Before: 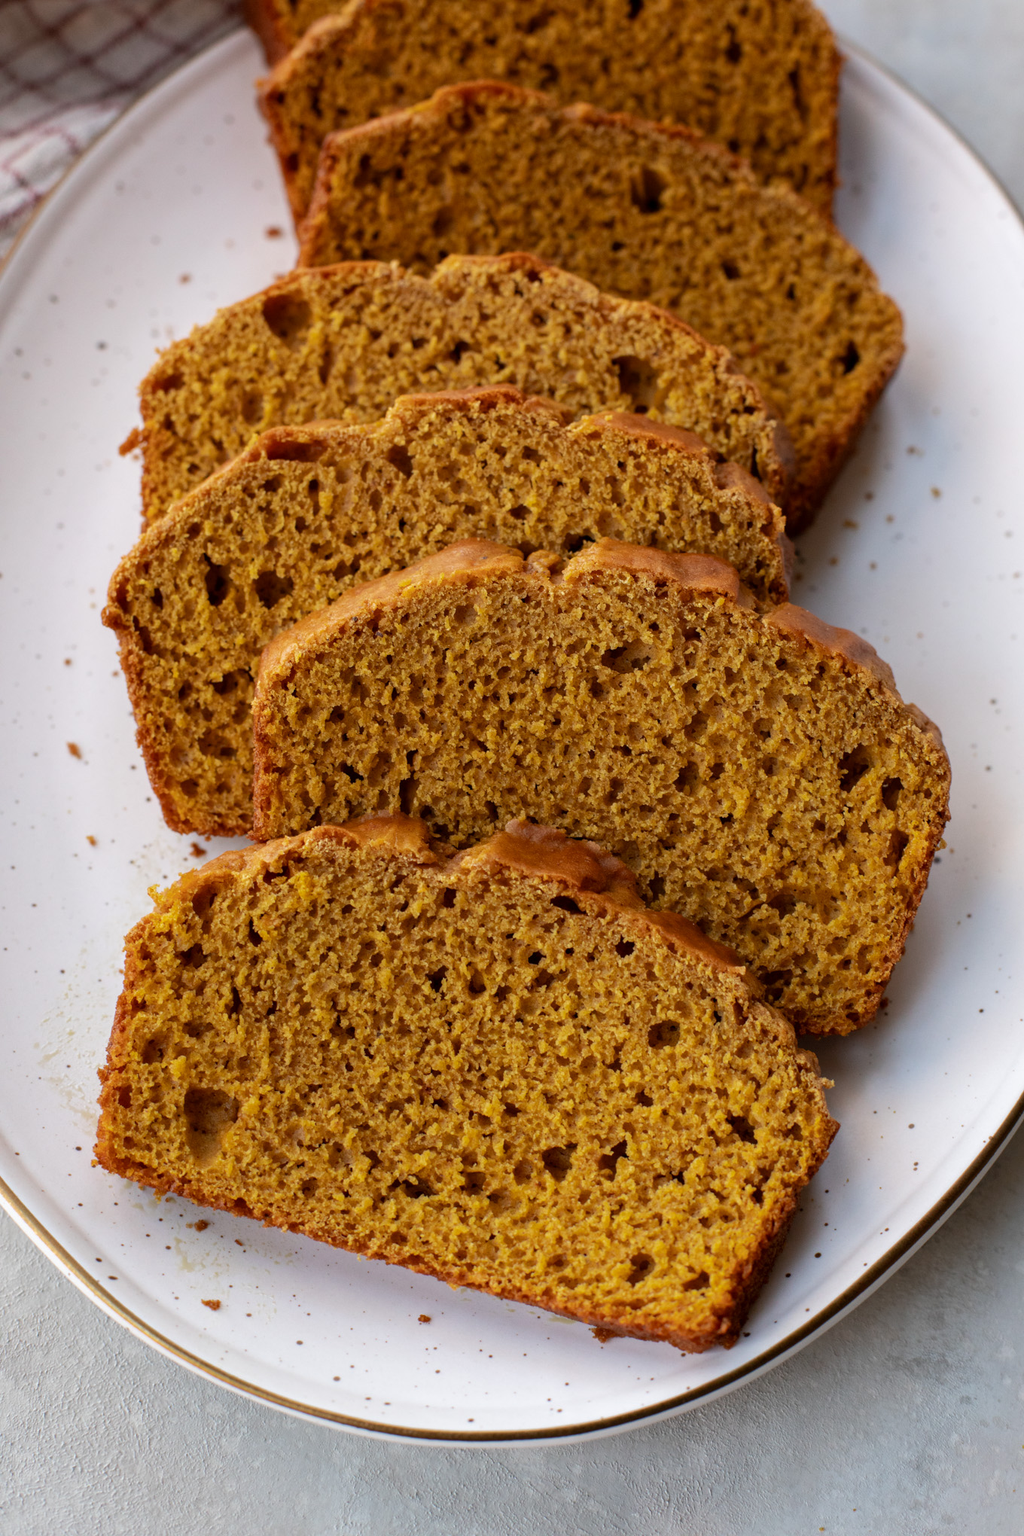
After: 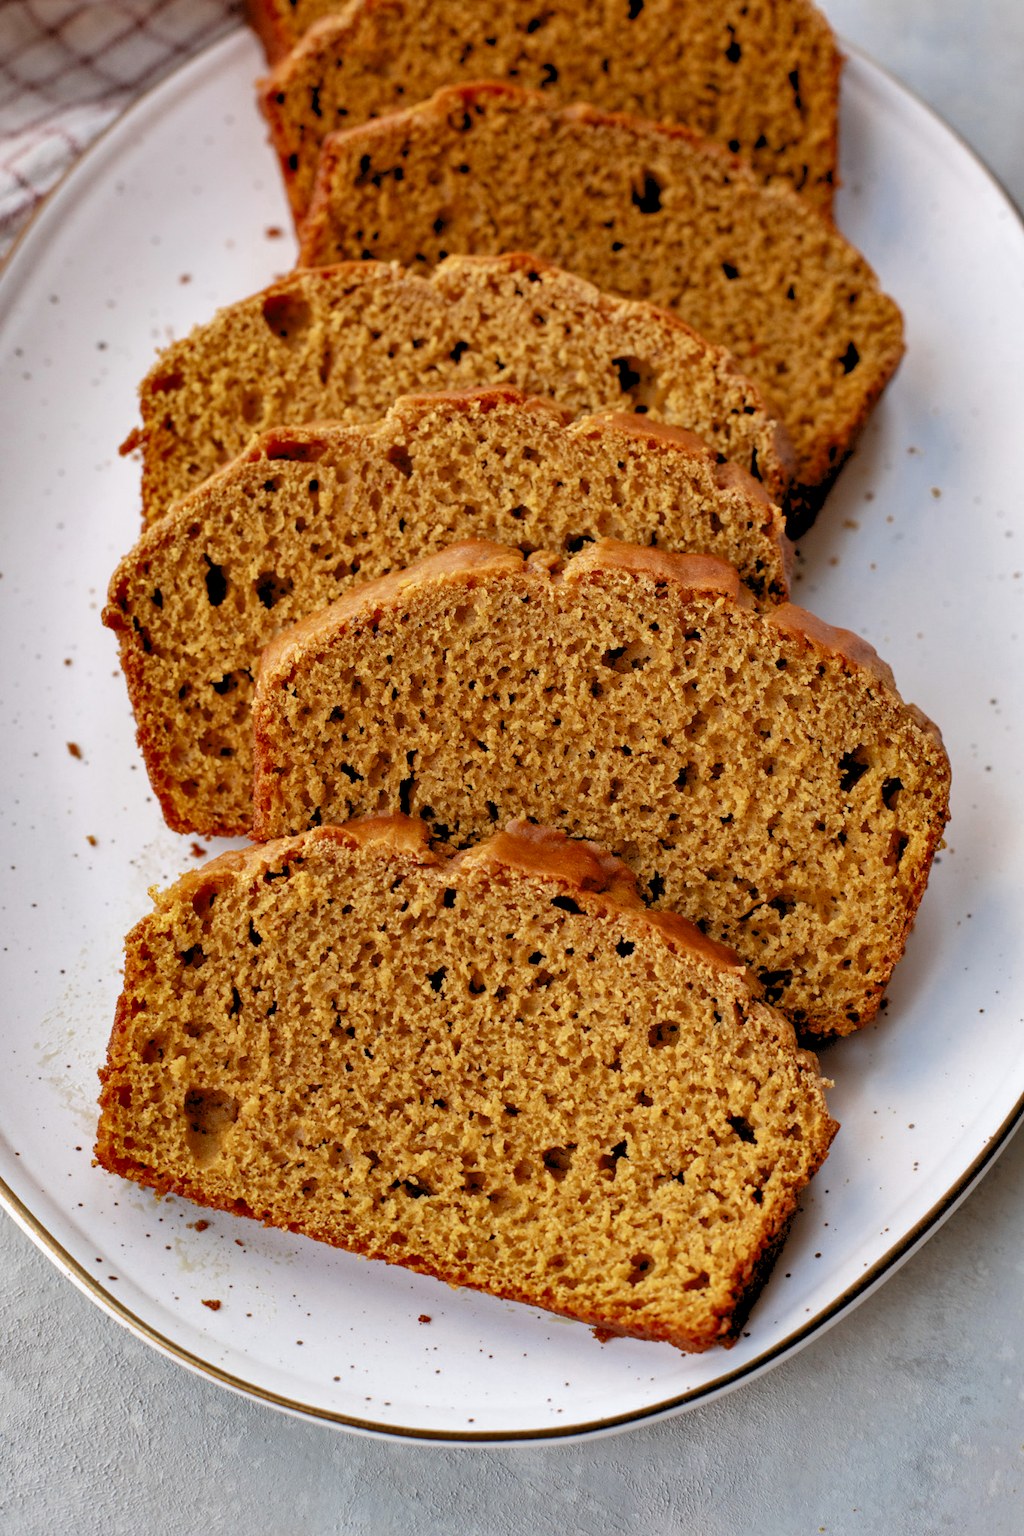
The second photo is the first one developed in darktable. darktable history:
levels: levels [0.093, 0.434, 0.988]
shadows and highlights: radius 108.52, shadows 23.73, highlights -59.32, low approximation 0.01, soften with gaussian
color zones: curves: ch0 [(0, 0.5) (0.125, 0.4) (0.25, 0.5) (0.375, 0.4) (0.5, 0.4) (0.625, 0.35) (0.75, 0.35) (0.875, 0.5)]; ch1 [(0, 0.35) (0.125, 0.45) (0.25, 0.35) (0.375, 0.35) (0.5, 0.35) (0.625, 0.35) (0.75, 0.45) (0.875, 0.35)]; ch2 [(0, 0.6) (0.125, 0.5) (0.25, 0.5) (0.375, 0.6) (0.5, 0.6) (0.625, 0.5) (0.75, 0.5) (0.875, 0.5)]
